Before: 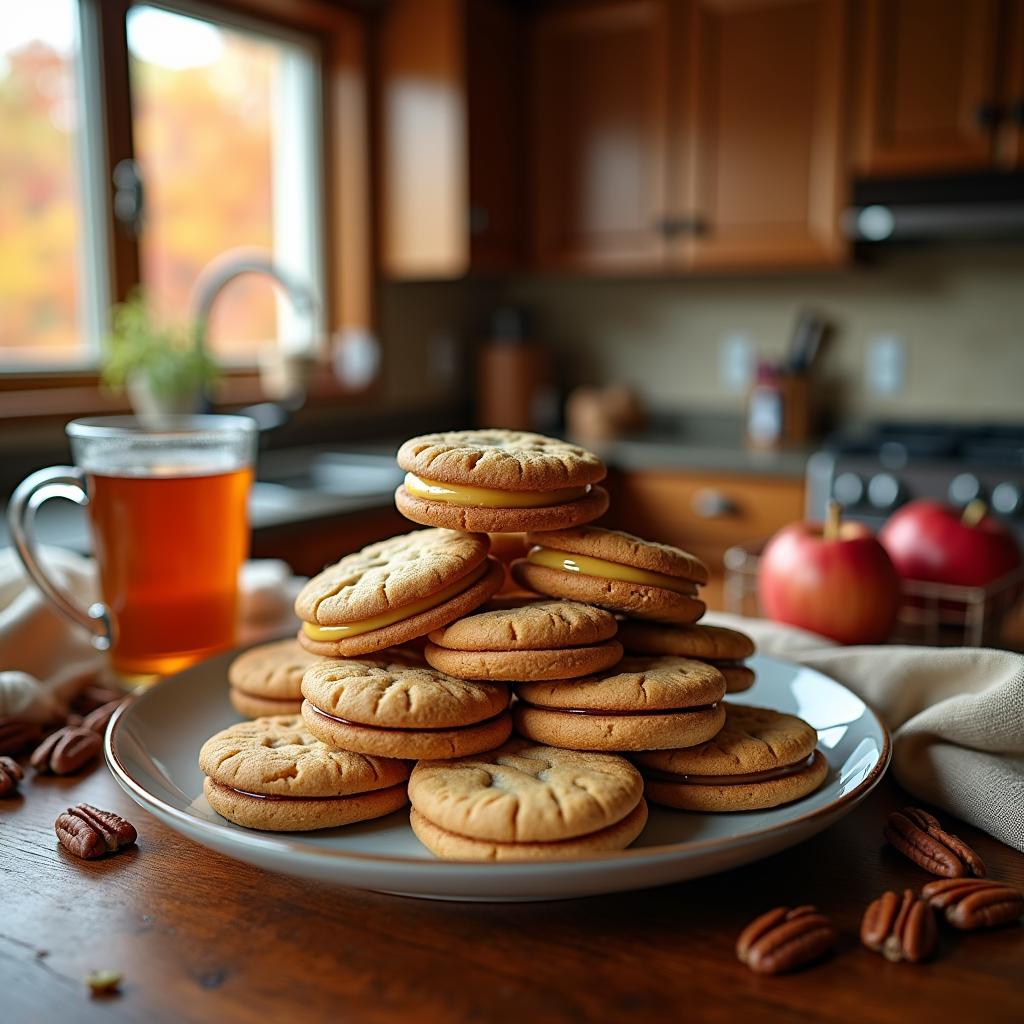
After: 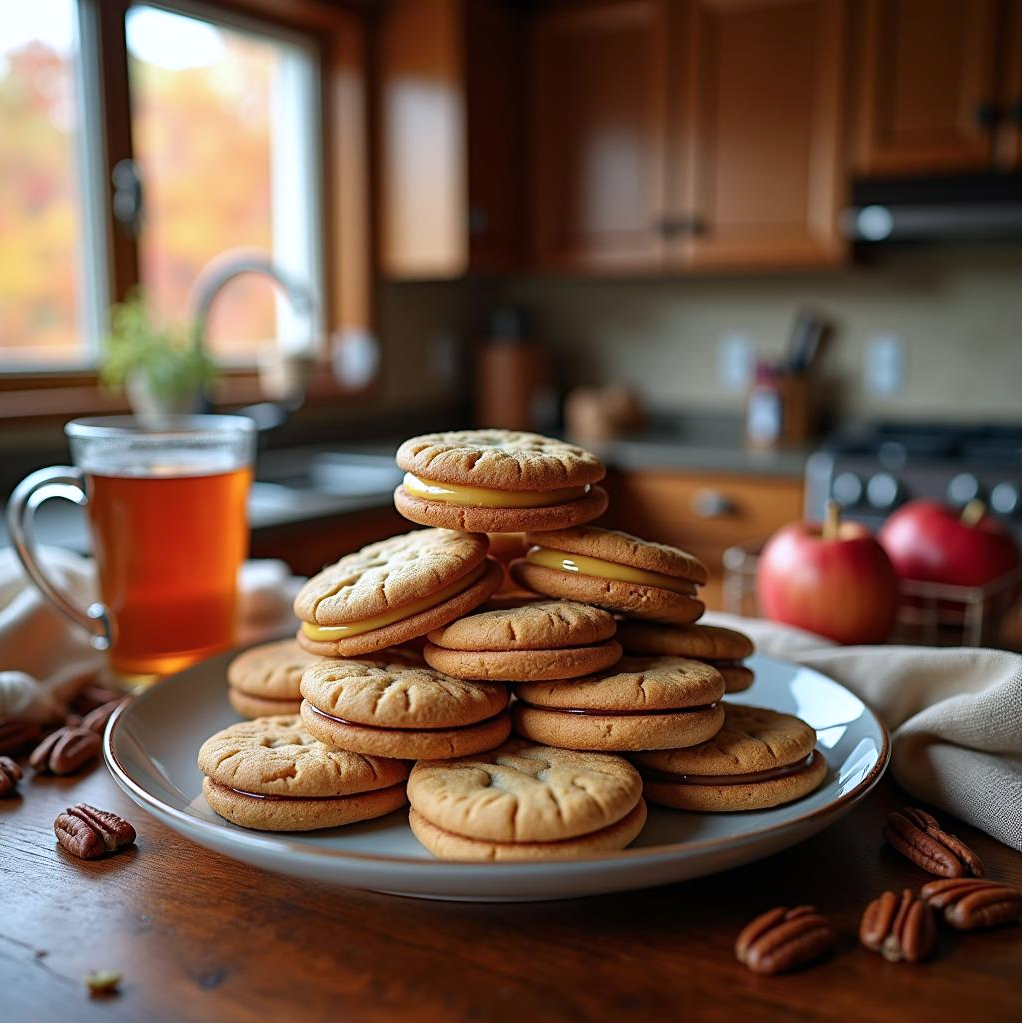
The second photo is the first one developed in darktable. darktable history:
crop and rotate: left 0.114%, bottom 0.003%
tone equalizer: edges refinement/feathering 500, mask exposure compensation -1.57 EV, preserve details no
color calibration: illuminant as shot in camera, x 0.358, y 0.373, temperature 4628.91 K
